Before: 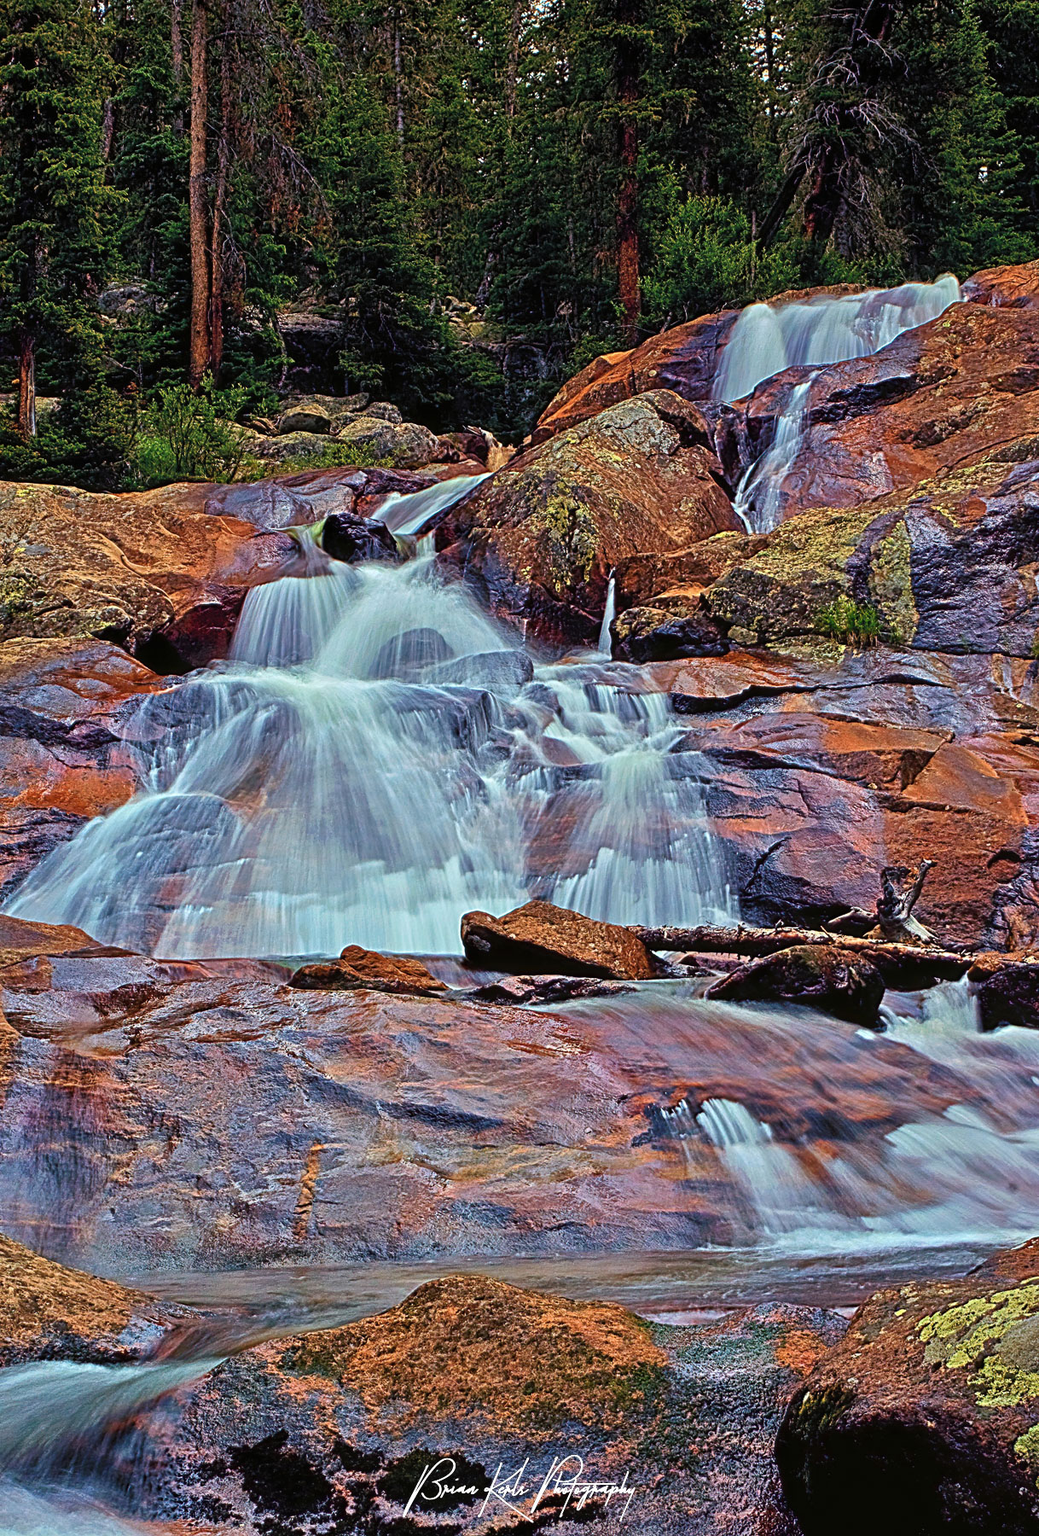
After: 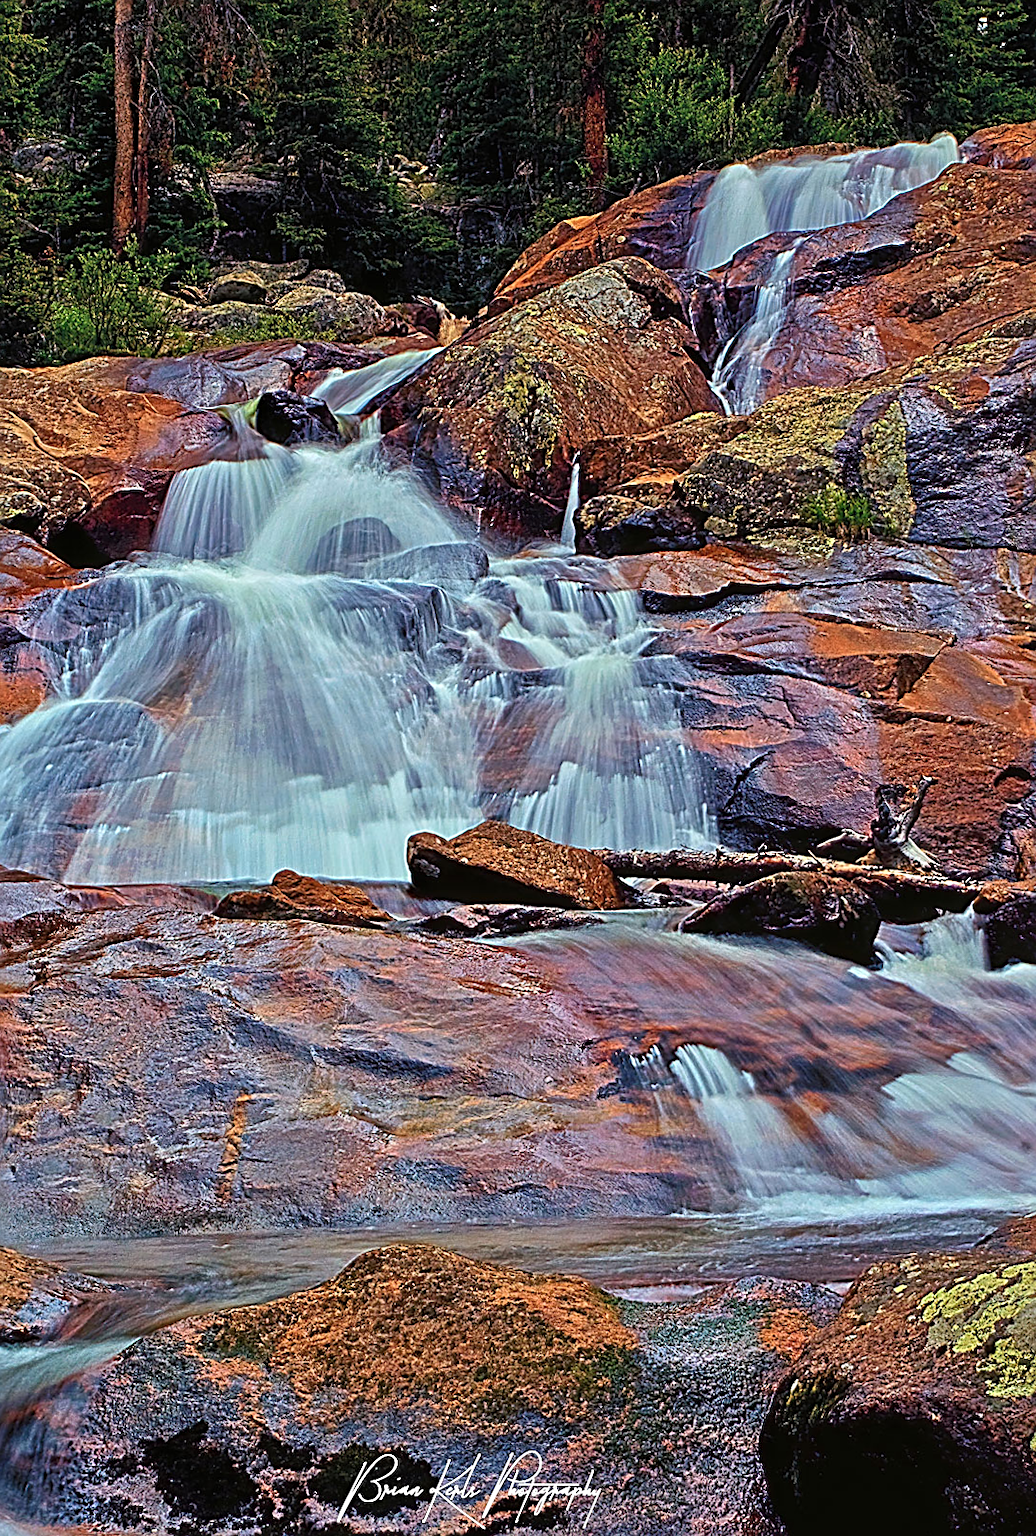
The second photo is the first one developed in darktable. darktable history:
crop and rotate: left 8.262%, top 9.226%
rotate and perspective: rotation 0.226°, lens shift (vertical) -0.042, crop left 0.023, crop right 0.982, crop top 0.006, crop bottom 0.994
sharpen: on, module defaults
